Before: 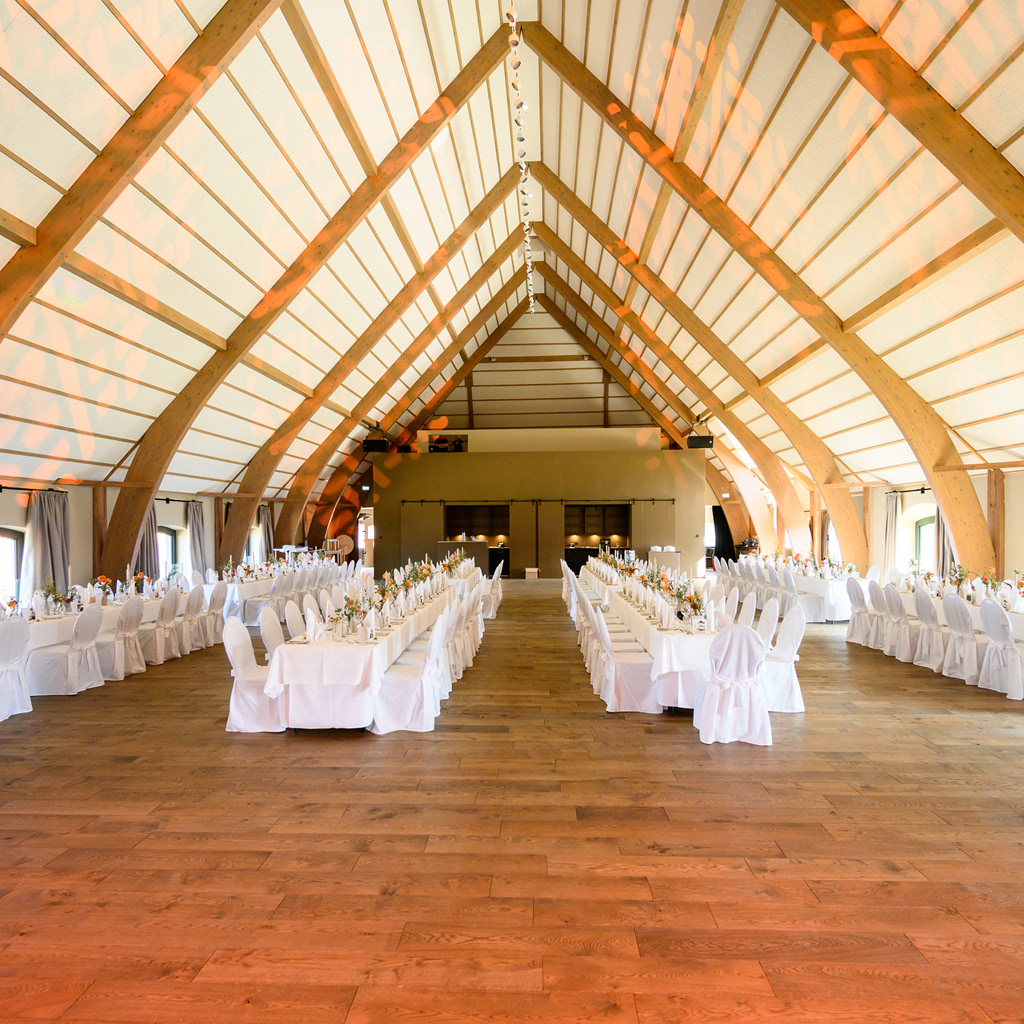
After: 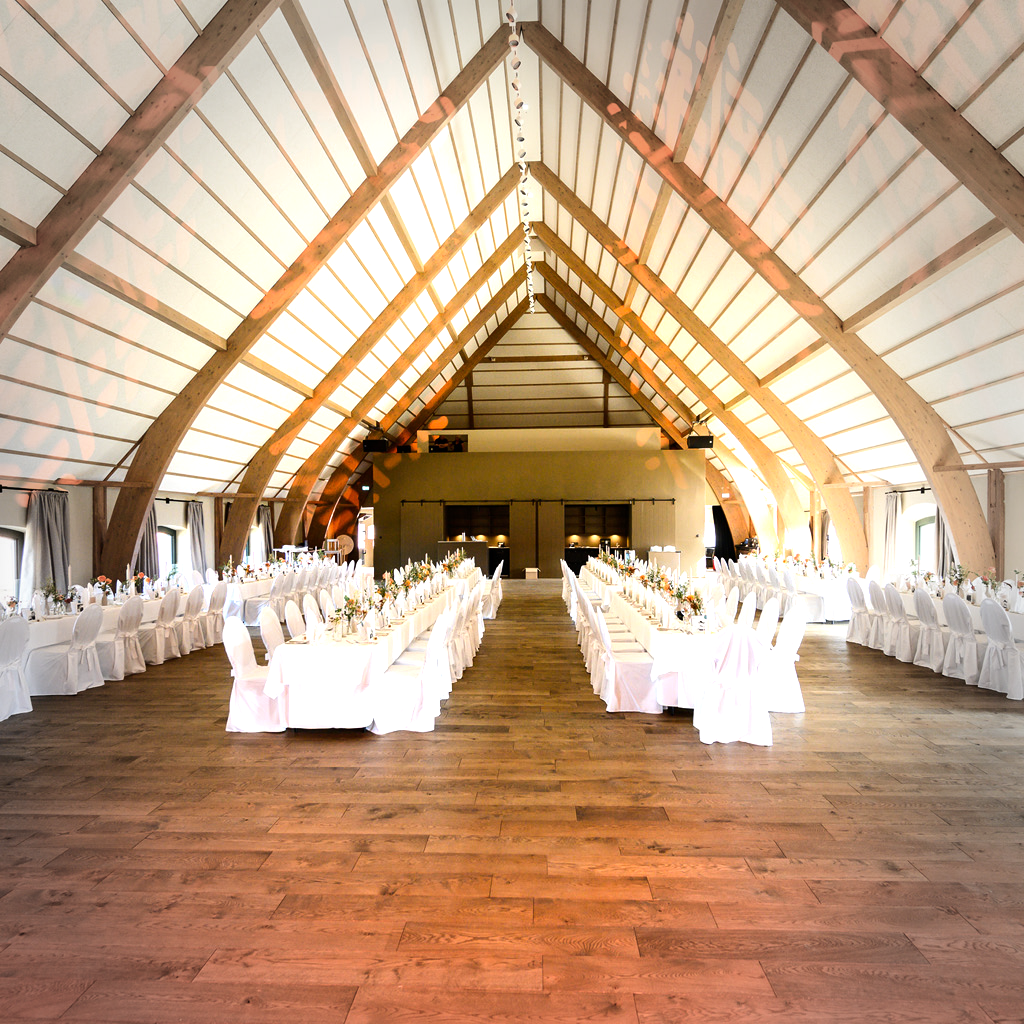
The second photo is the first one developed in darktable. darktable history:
vignetting: fall-off start 64.63%, center (-0.034, 0.148), width/height ratio 0.881
tone equalizer: -8 EV -0.75 EV, -7 EV -0.7 EV, -6 EV -0.6 EV, -5 EV -0.4 EV, -3 EV 0.4 EV, -2 EV 0.6 EV, -1 EV 0.7 EV, +0 EV 0.75 EV, edges refinement/feathering 500, mask exposure compensation -1.57 EV, preserve details no
